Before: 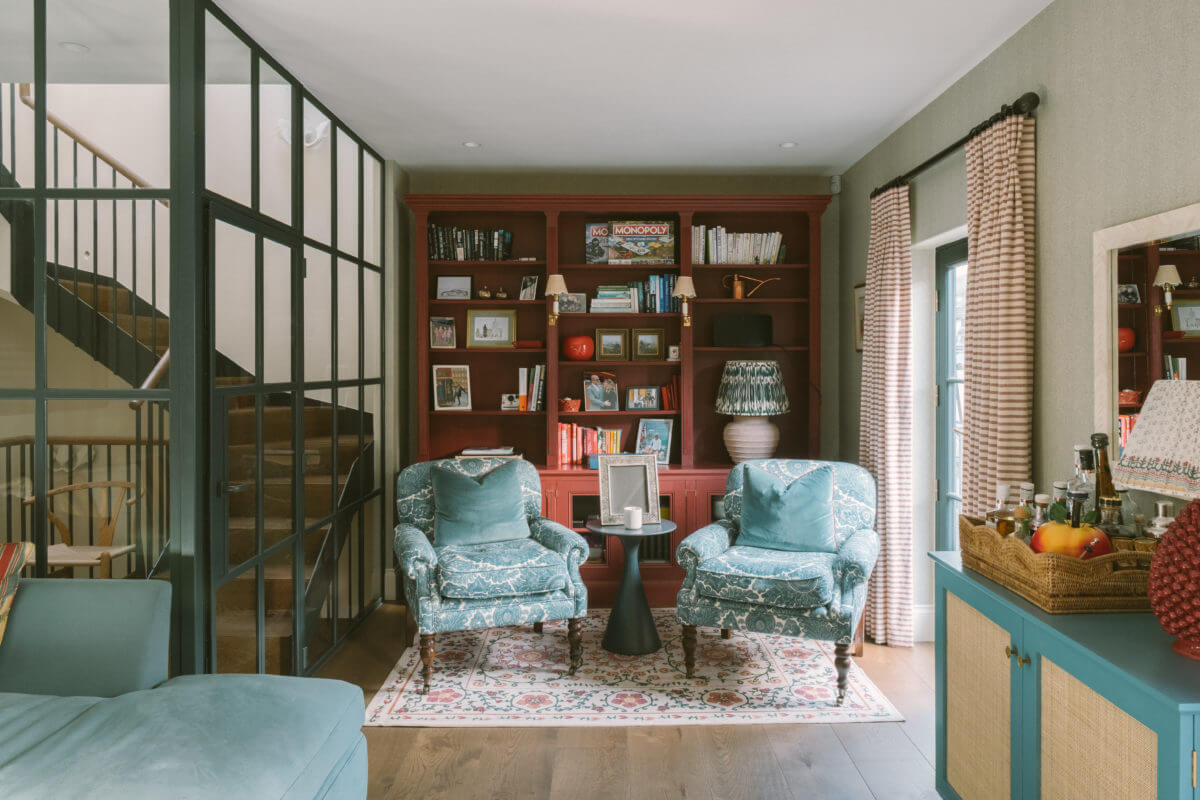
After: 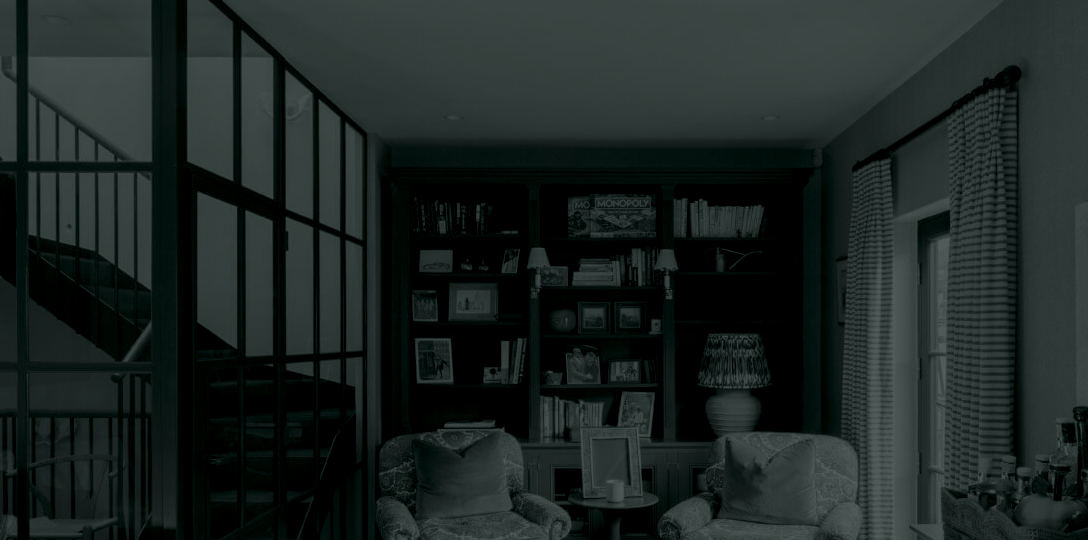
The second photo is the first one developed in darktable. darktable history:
crop: left 1.509%, top 3.452%, right 7.696%, bottom 28.452%
colorize: hue 90°, saturation 19%, lightness 1.59%, version 1
color calibration: output R [0.946, 0.065, -0.013, 0], output G [-0.246, 1.264, -0.017, 0], output B [0.046, -0.098, 1.05, 0], illuminant custom, x 0.344, y 0.359, temperature 5045.54 K
